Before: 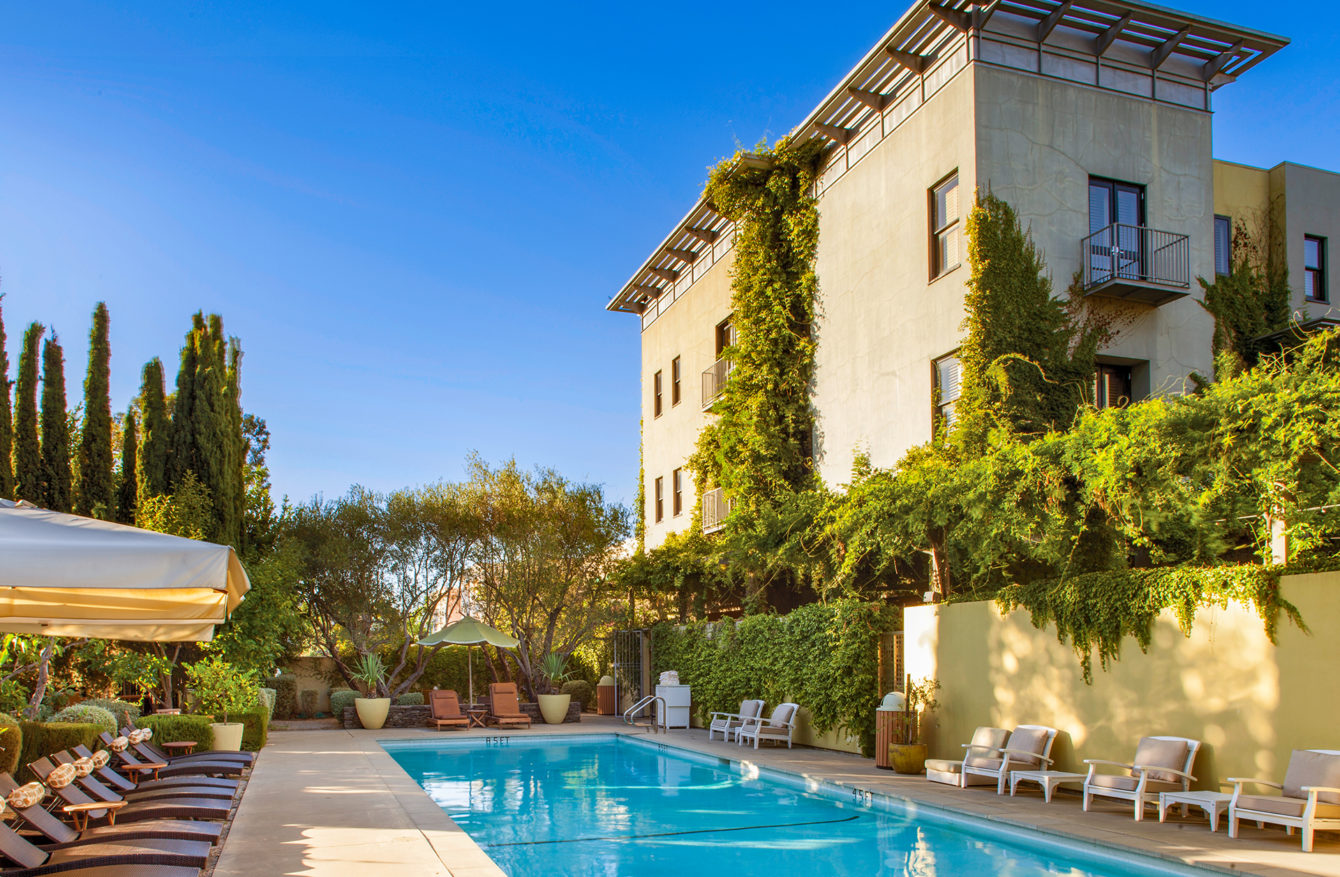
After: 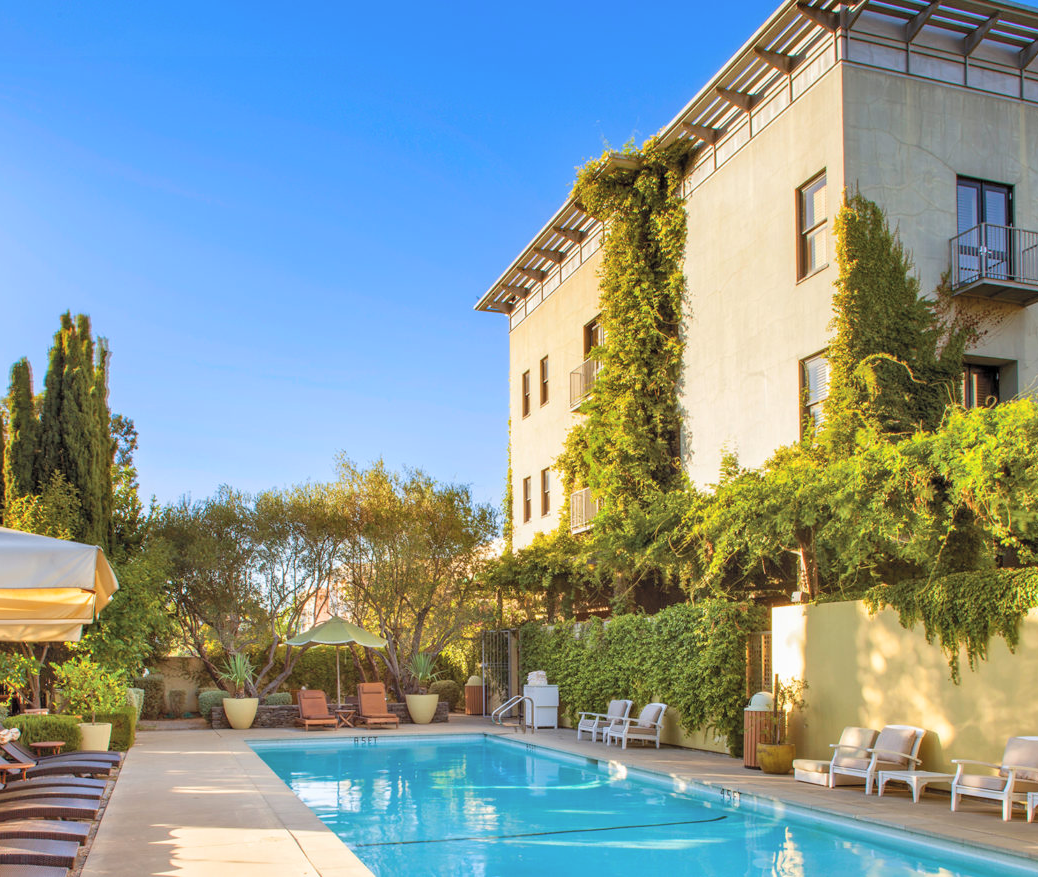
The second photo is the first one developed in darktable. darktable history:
crop: left 9.852%, right 12.631%
contrast brightness saturation: brightness 0.152
